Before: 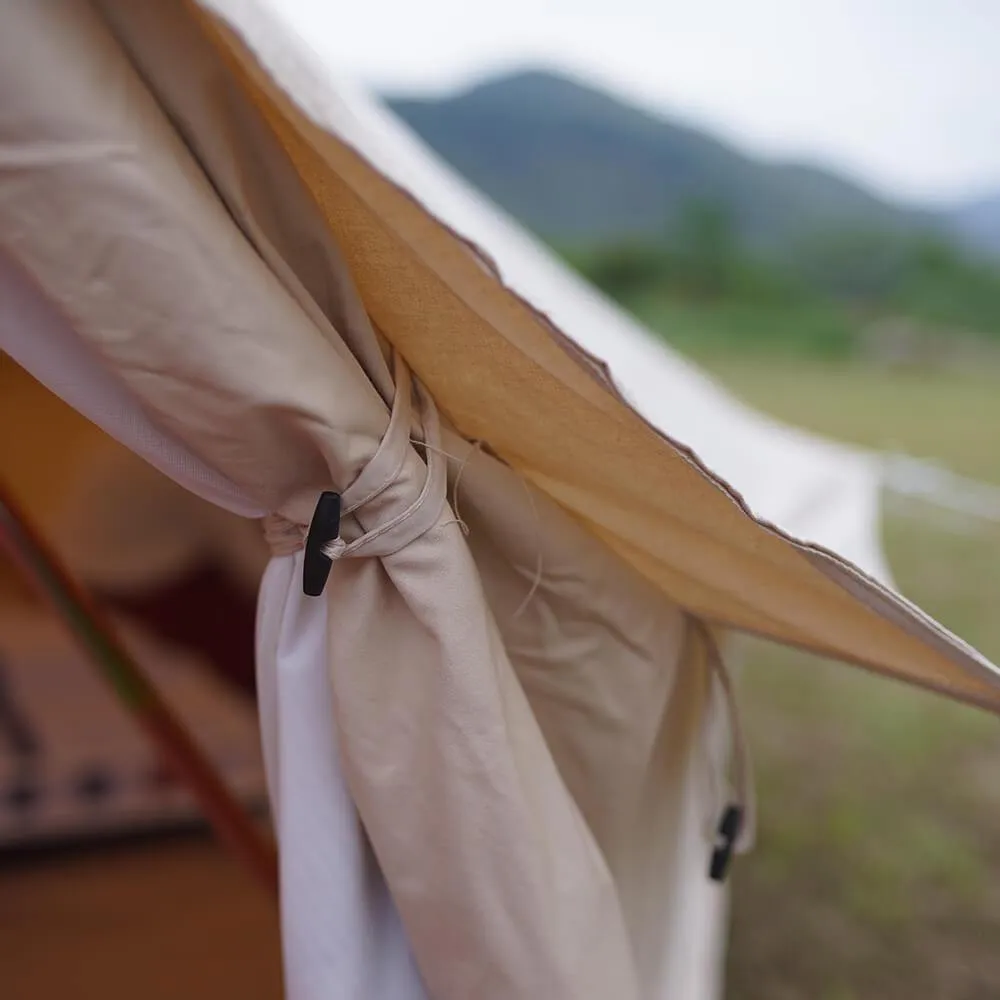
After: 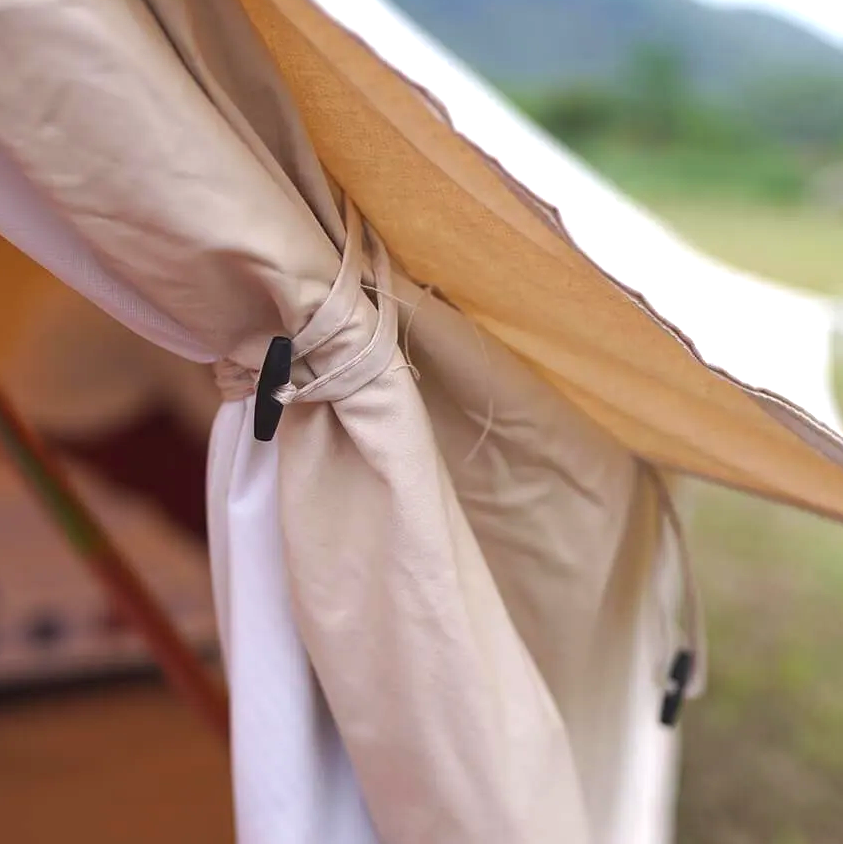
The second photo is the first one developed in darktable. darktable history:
crop and rotate: left 4.968%, top 15.515%, right 10.695%
exposure: black level correction 0, exposure 0.898 EV, compensate exposure bias true, compensate highlight preservation false
